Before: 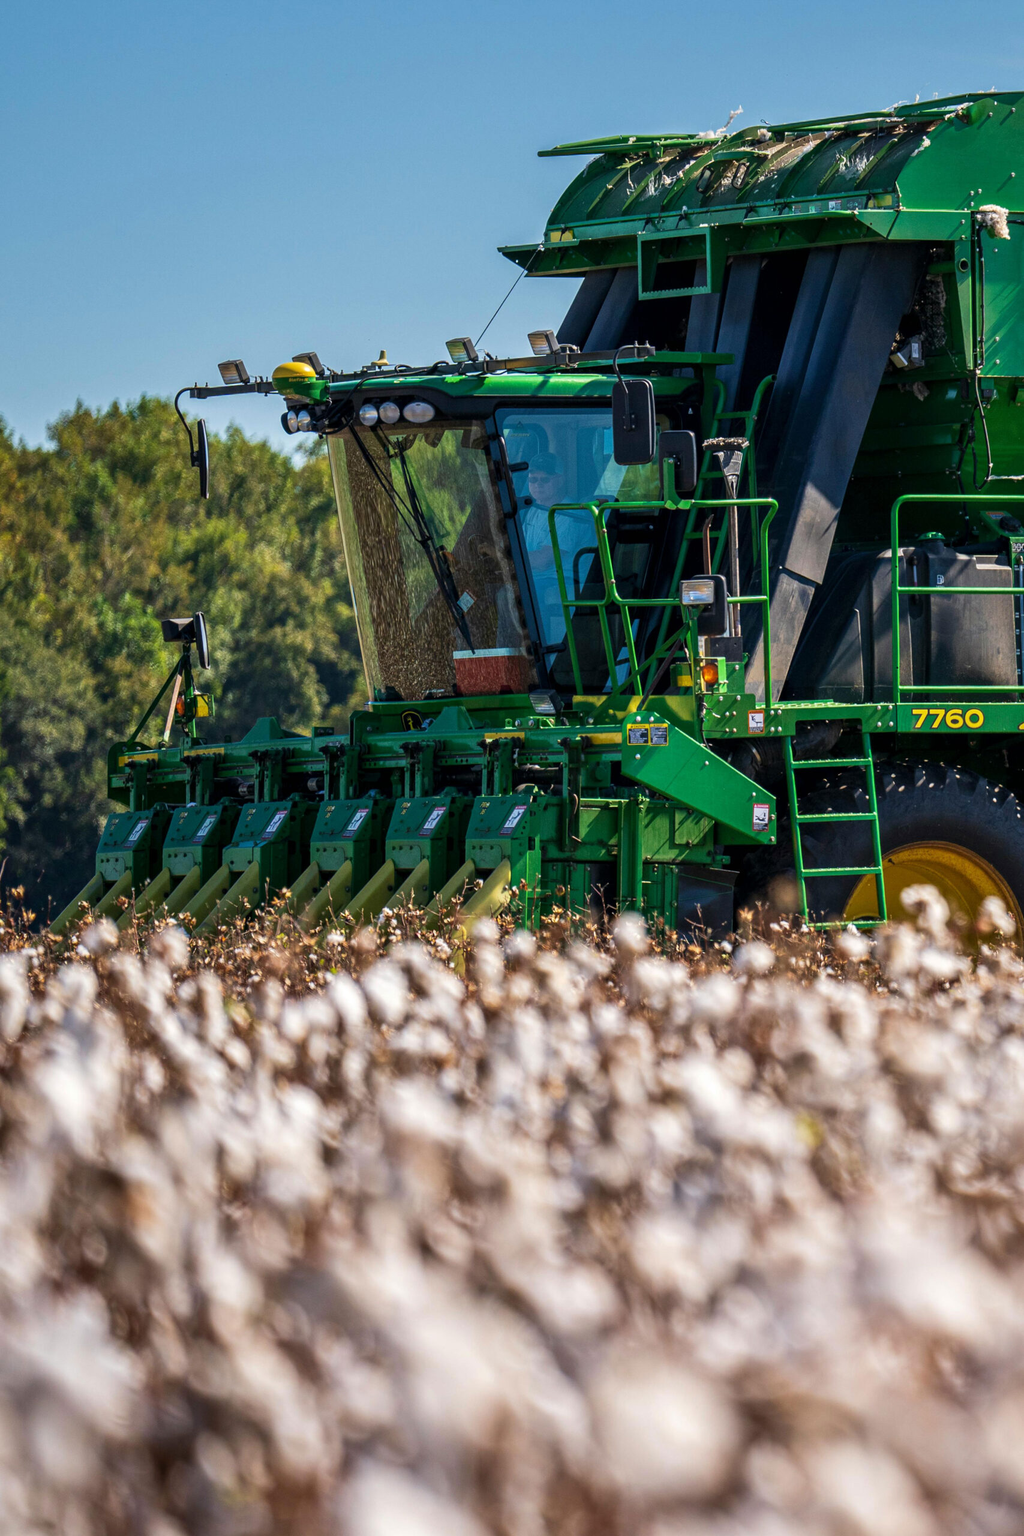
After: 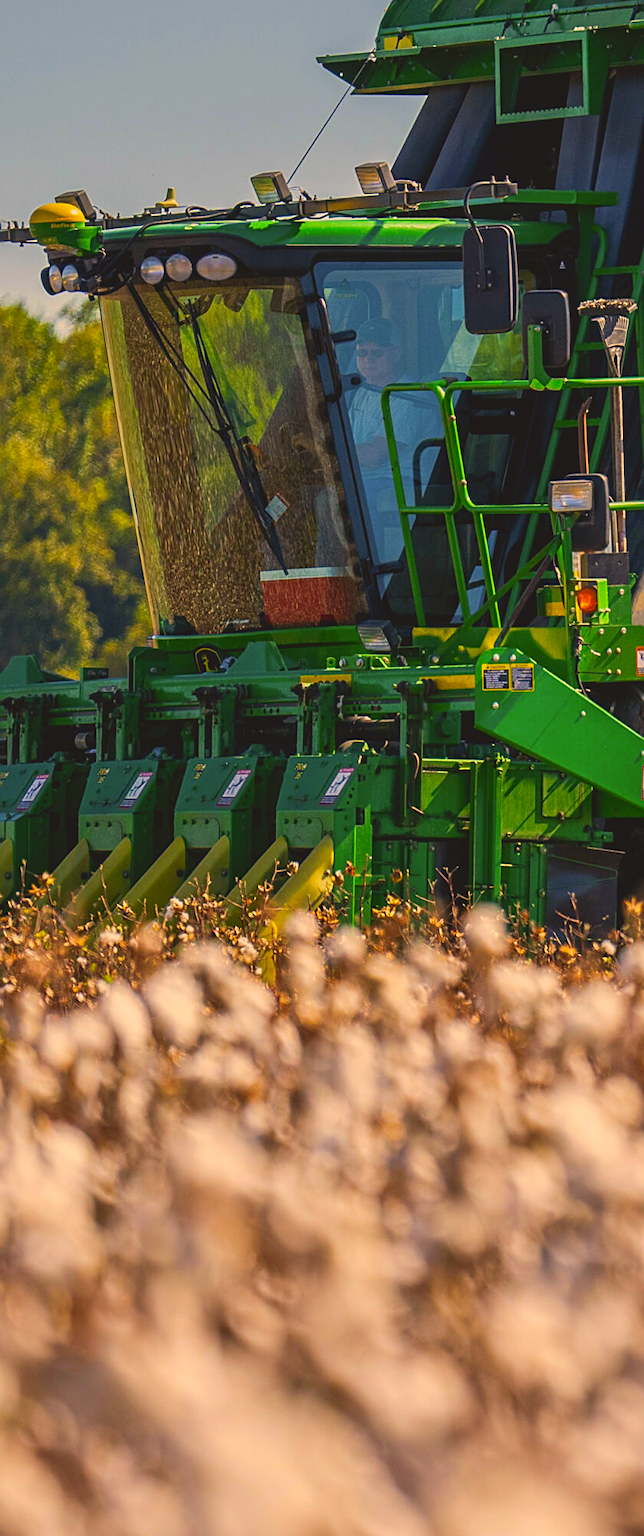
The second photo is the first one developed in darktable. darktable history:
contrast brightness saturation: contrast -0.19, saturation 0.19
color correction: highlights a* 15, highlights b* 31.55
crop and rotate: angle 0.02°, left 24.353%, top 13.219%, right 26.156%, bottom 8.224%
sharpen: on, module defaults
